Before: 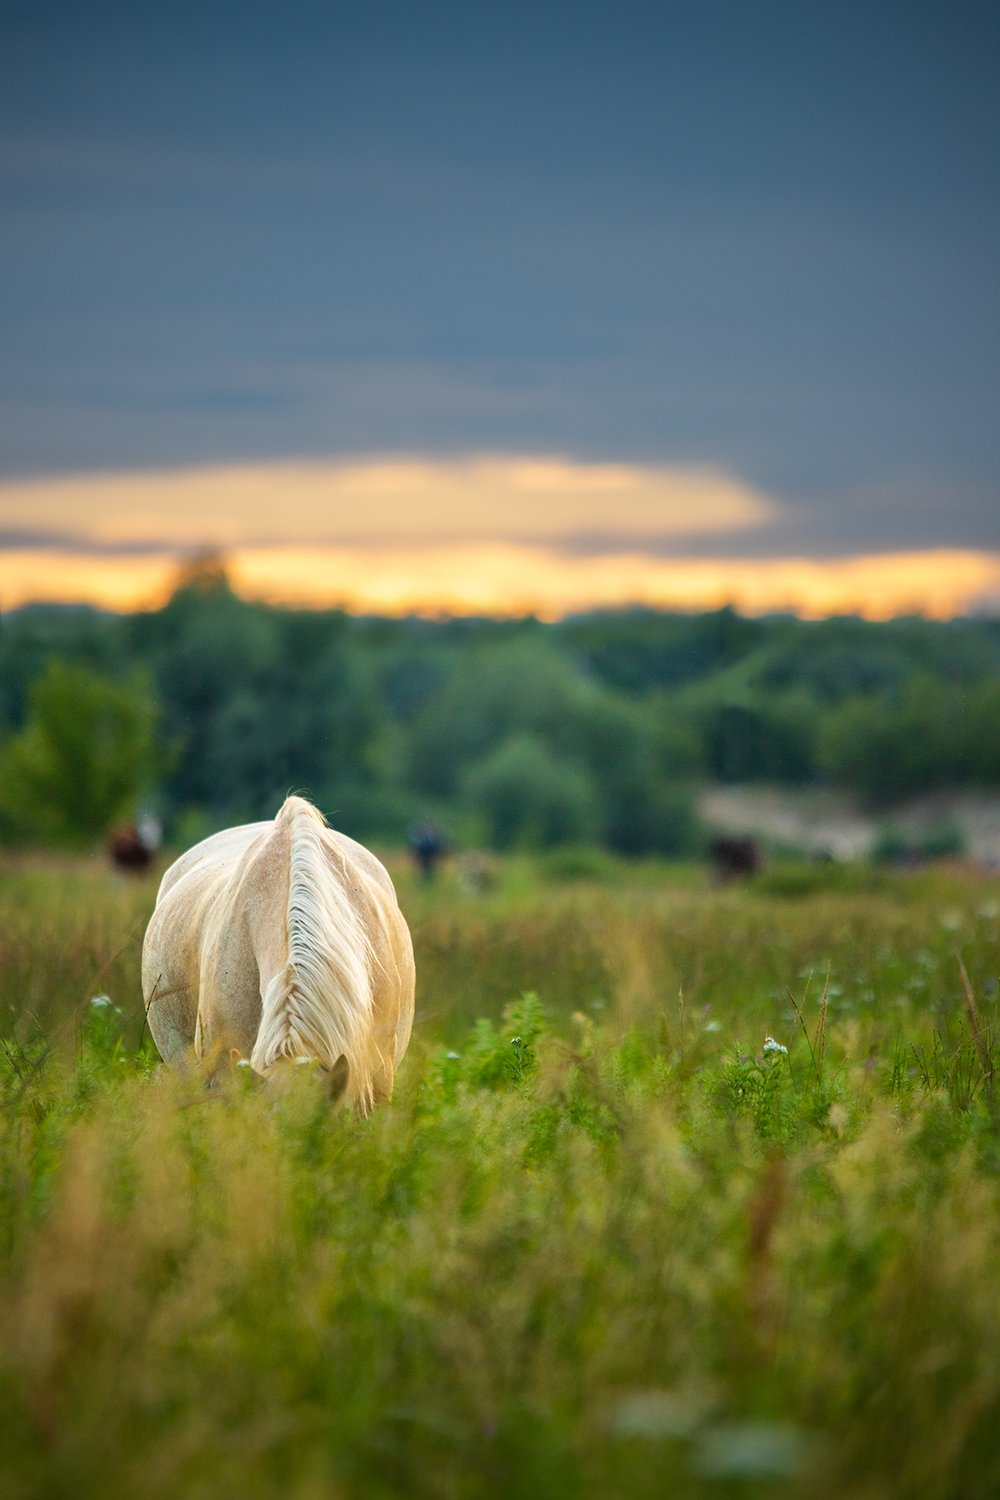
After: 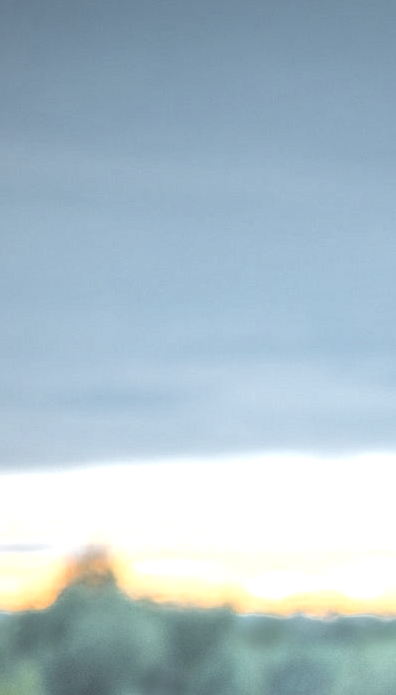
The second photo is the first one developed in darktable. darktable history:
exposure: black level correction -0.023, exposure 1.394 EV, compensate highlight preservation false
color zones: curves: ch0 [(0, 0.48) (0.209, 0.398) (0.305, 0.332) (0.429, 0.493) (0.571, 0.5) (0.714, 0.5) (0.857, 0.5) (1, 0.48)]; ch1 [(0, 0.736) (0.143, 0.625) (0.225, 0.371) (0.429, 0.256) (0.571, 0.241) (0.714, 0.213) (0.857, 0.48) (1, 0.736)]; ch2 [(0, 0.448) (0.143, 0.498) (0.286, 0.5) (0.429, 0.5) (0.571, 0.5) (0.714, 0.5) (0.857, 0.5) (1, 0.448)]
local contrast: on, module defaults
color correction: highlights a* -10.58, highlights b* -19.44
crop and rotate: left 11.305%, top 0.073%, right 49.004%, bottom 53.549%
